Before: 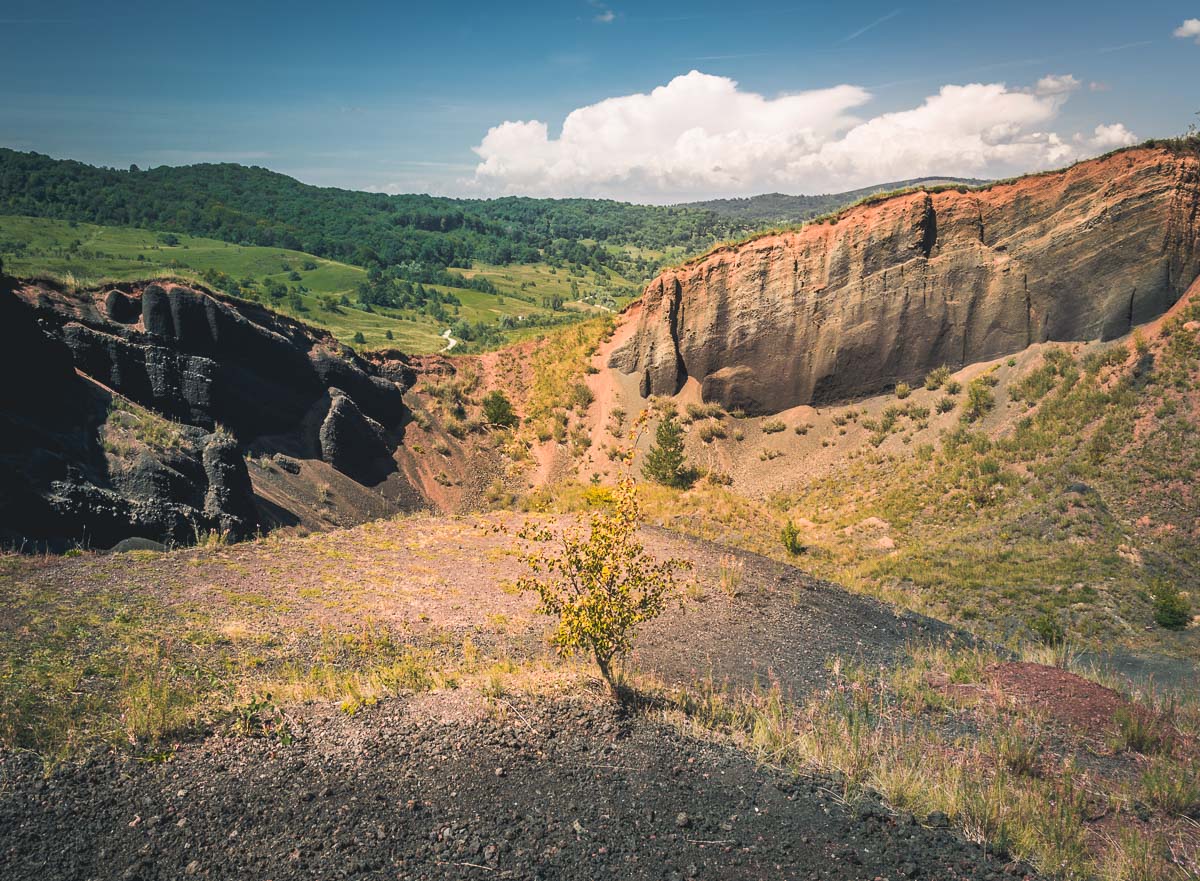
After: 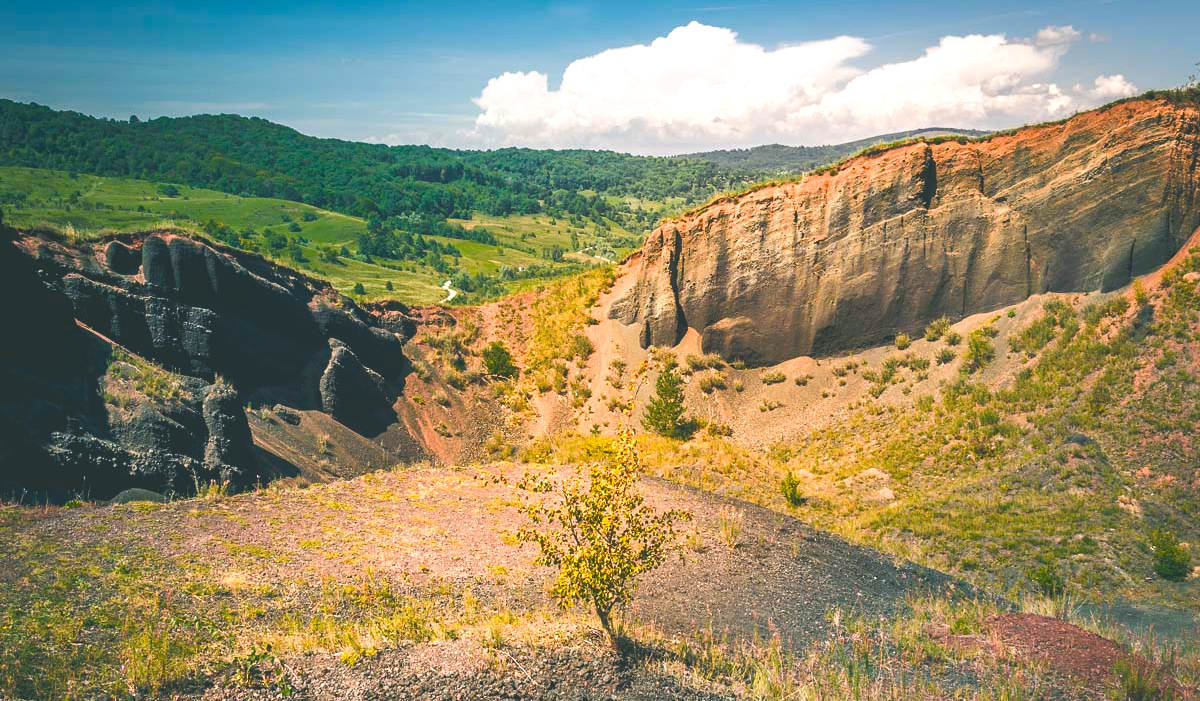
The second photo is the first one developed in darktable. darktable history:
color balance rgb: shadows lift › luminance -7.6%, shadows lift › chroma 2.36%, shadows lift › hue 167.55°, global offset › luminance 1.989%, linear chroma grading › global chroma 15.249%, perceptual saturation grading › global saturation 20%, perceptual saturation grading › highlights -25.311%, perceptual saturation grading › shadows 50.457%, perceptual brilliance grading › highlights 7.577%, perceptual brilliance grading › mid-tones 3.219%, perceptual brilliance grading › shadows 1.856%
crop and rotate: top 5.655%, bottom 14.756%
